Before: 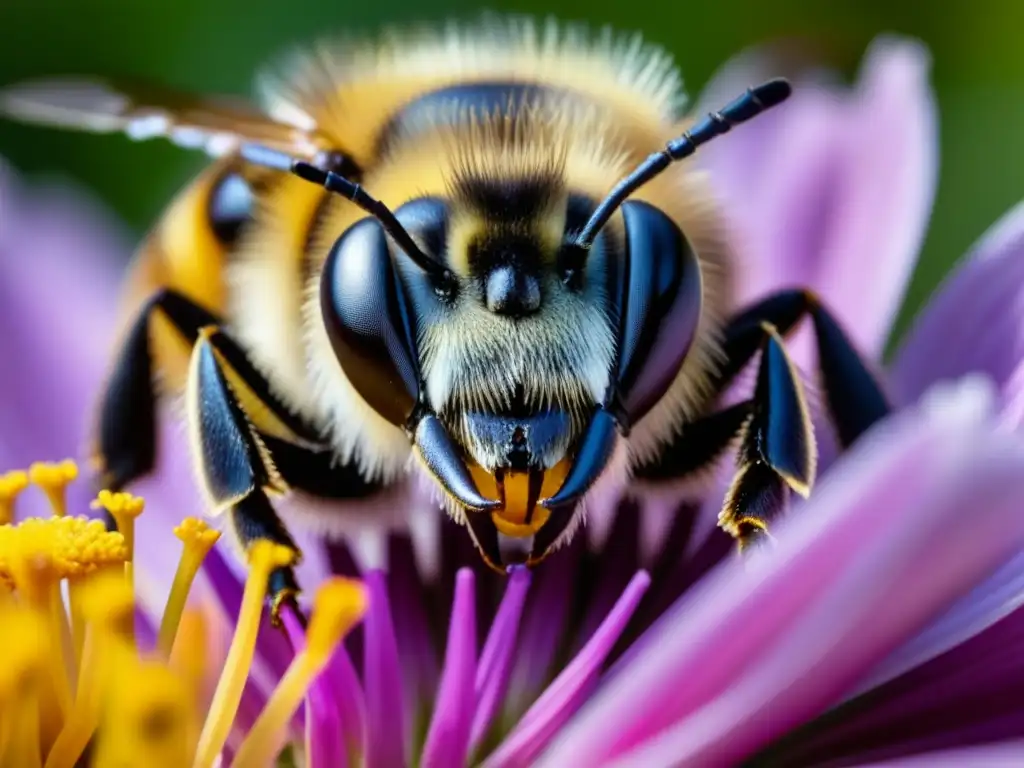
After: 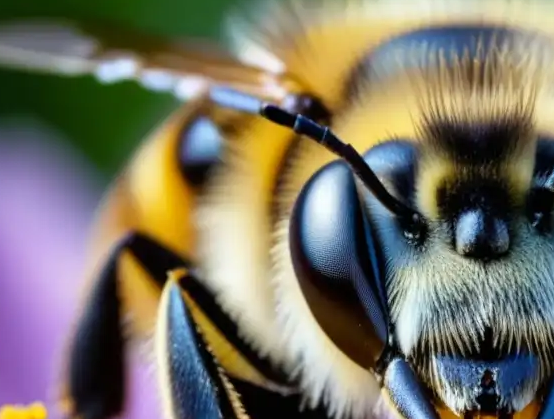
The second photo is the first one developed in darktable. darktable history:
crop and rotate: left 3.067%, top 7.425%, right 42.777%, bottom 37.915%
